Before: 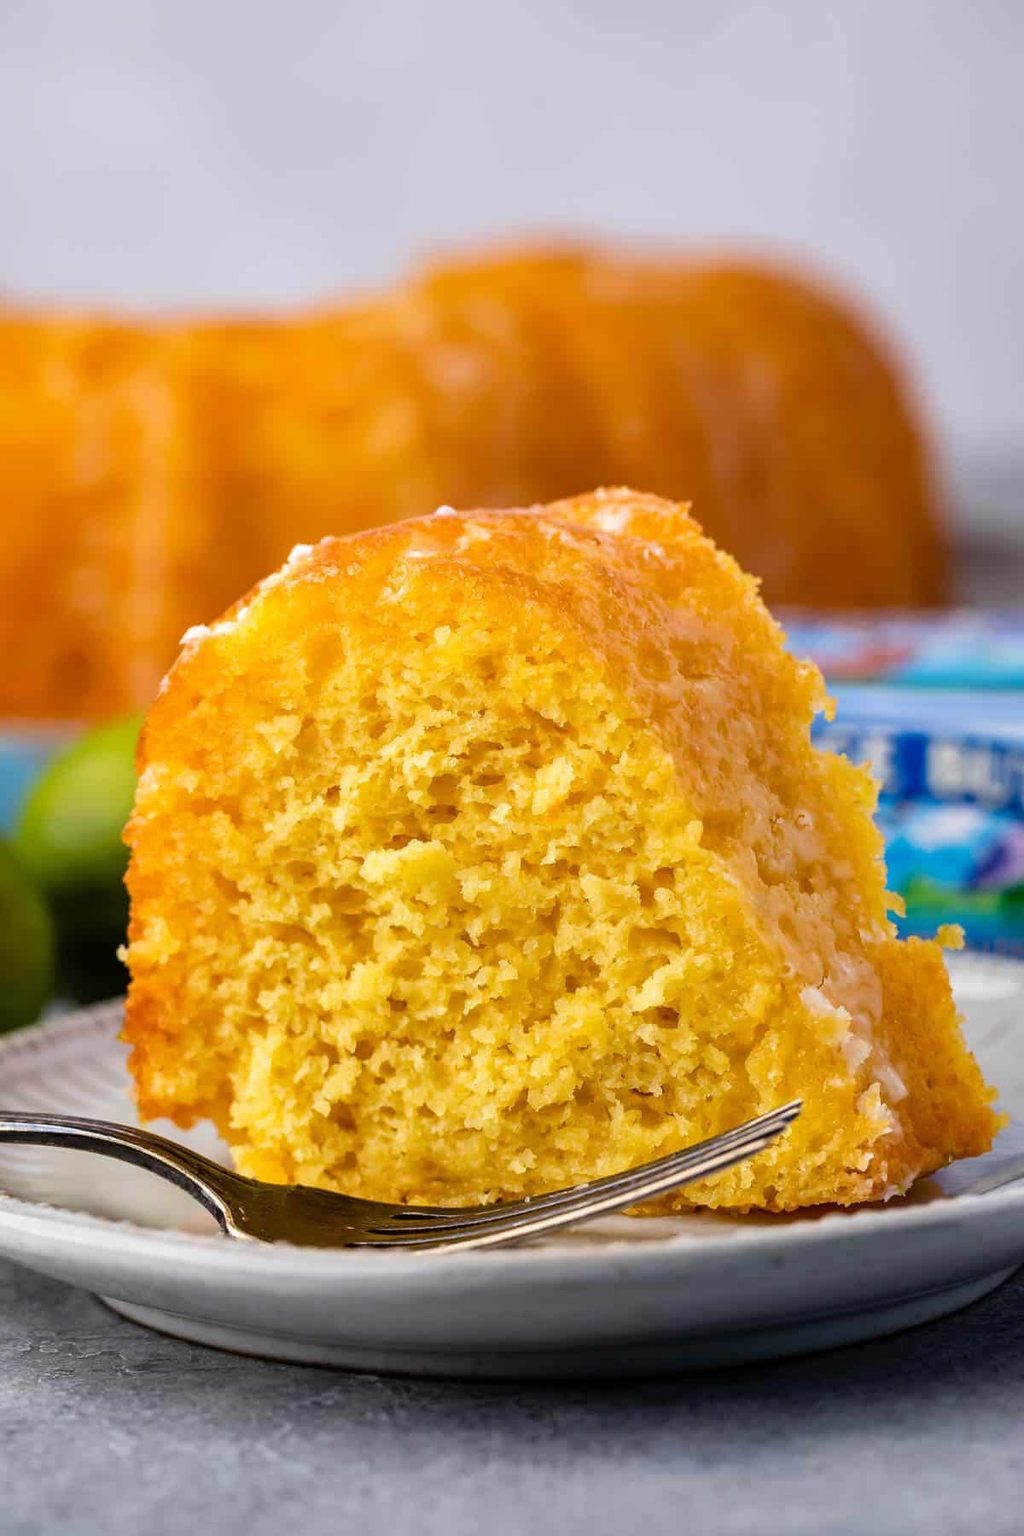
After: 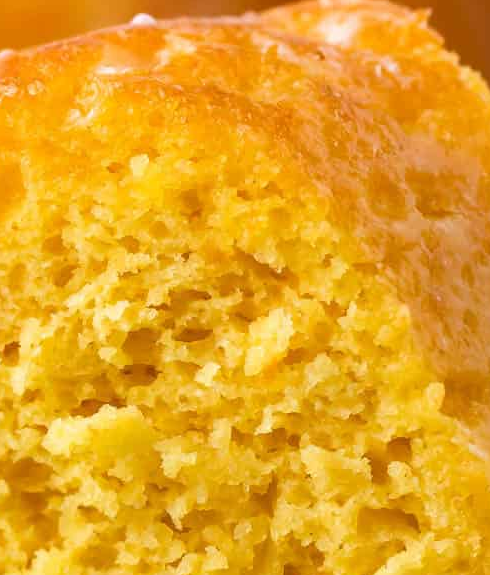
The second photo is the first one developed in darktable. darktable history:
crop: left 31.648%, top 32.19%, right 27.459%, bottom 35.812%
